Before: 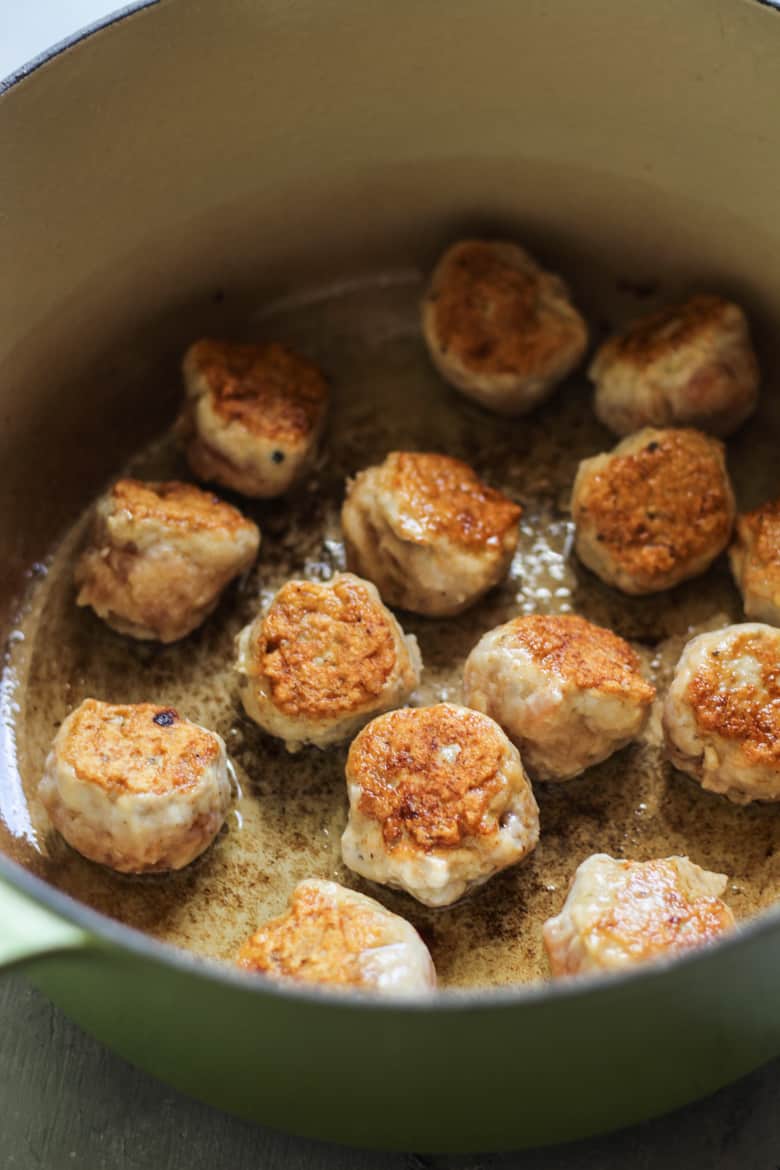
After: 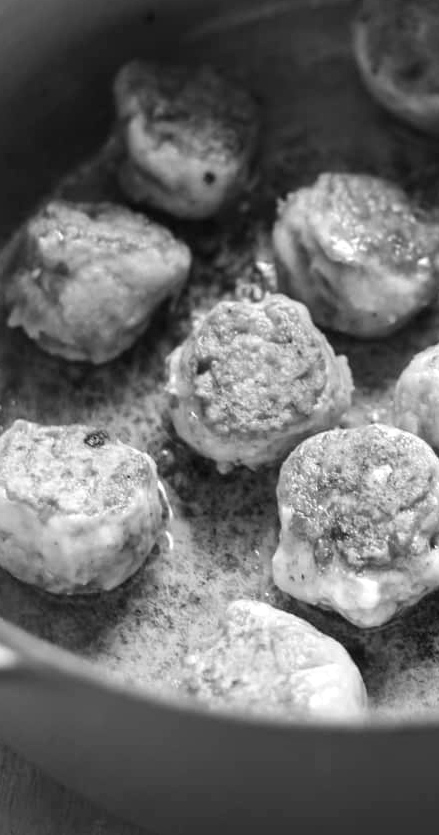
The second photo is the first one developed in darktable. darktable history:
white balance: red 0.924, blue 1.095
color correction: highlights a* -0.772, highlights b* -8.92
crop: left 8.966%, top 23.852%, right 34.699%, bottom 4.703%
monochrome: a 73.58, b 64.21
exposure: exposure 0.566 EV, compensate highlight preservation false
